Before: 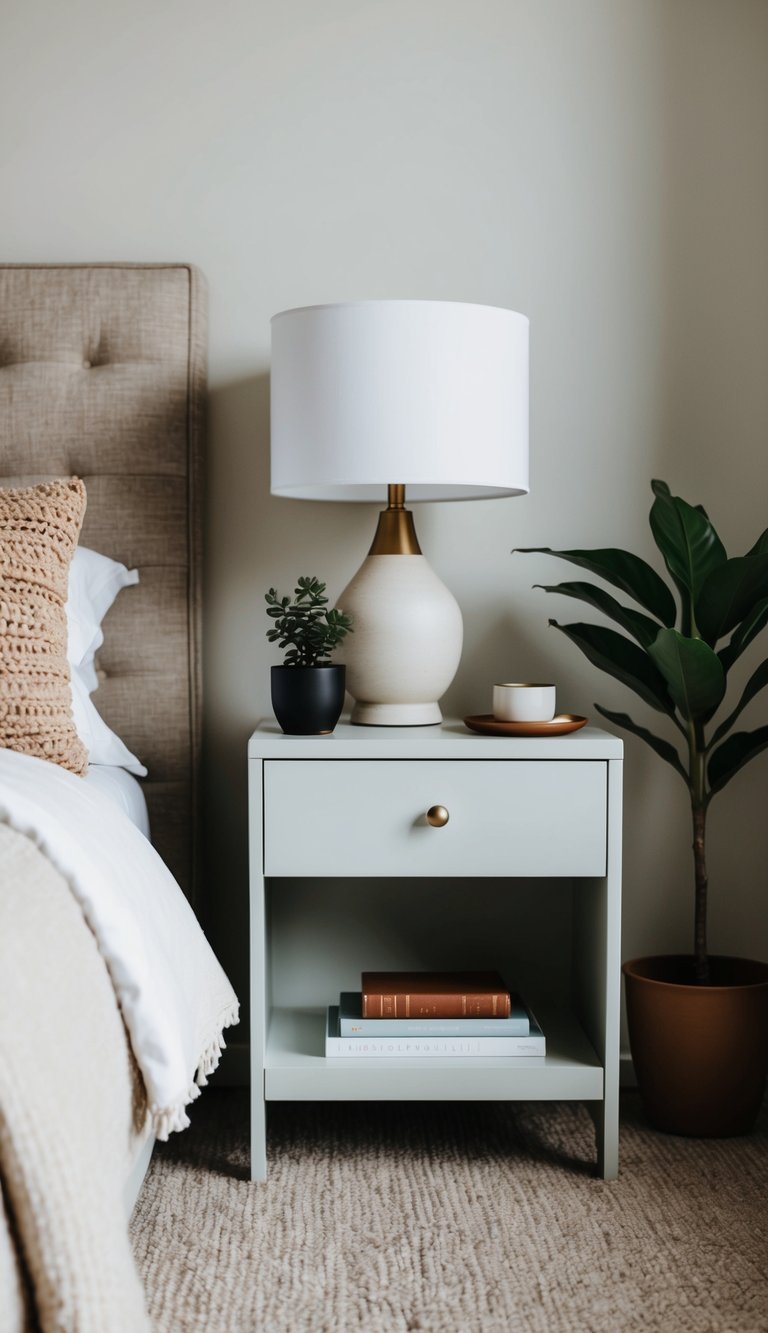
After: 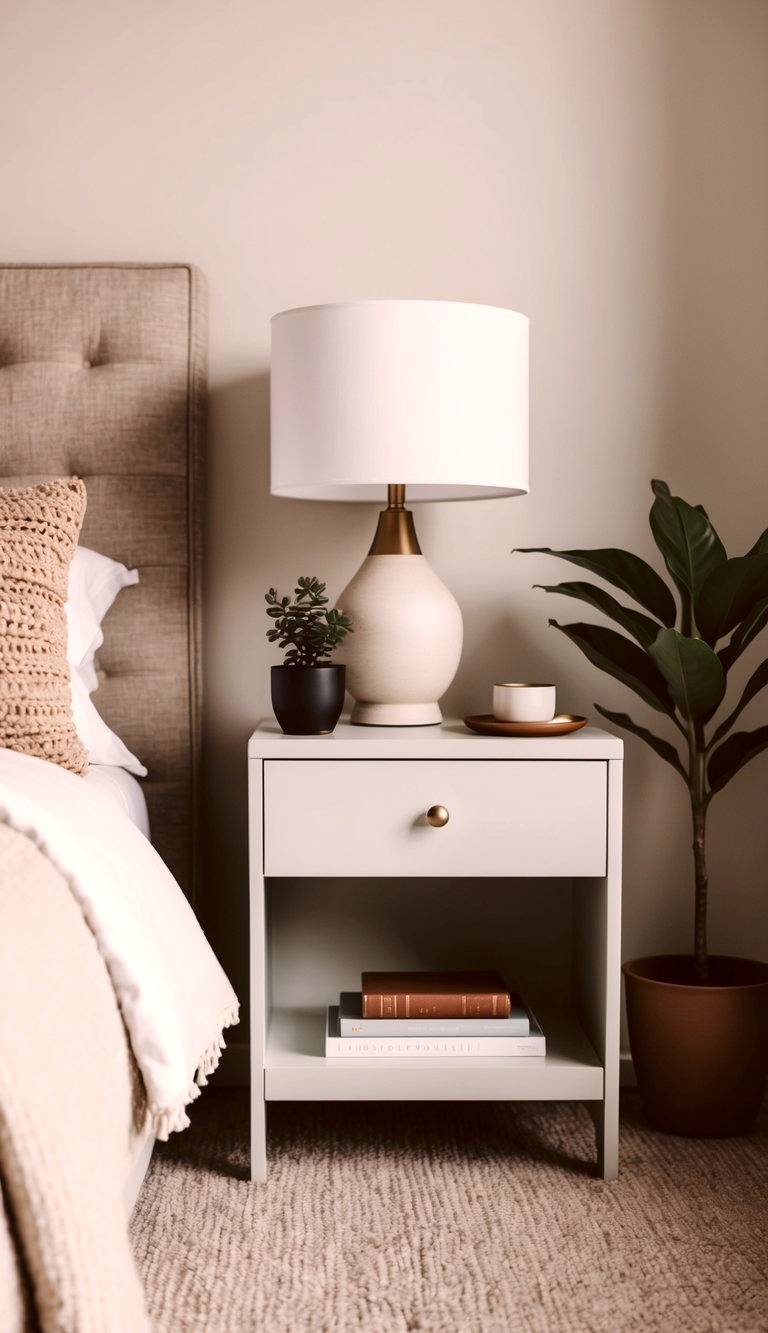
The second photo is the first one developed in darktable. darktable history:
color correction: highlights a* 10.17, highlights b* 9.77, shadows a* 8.87, shadows b* 7.92, saturation 0.786
exposure: exposure 0.296 EV, compensate highlight preservation false
